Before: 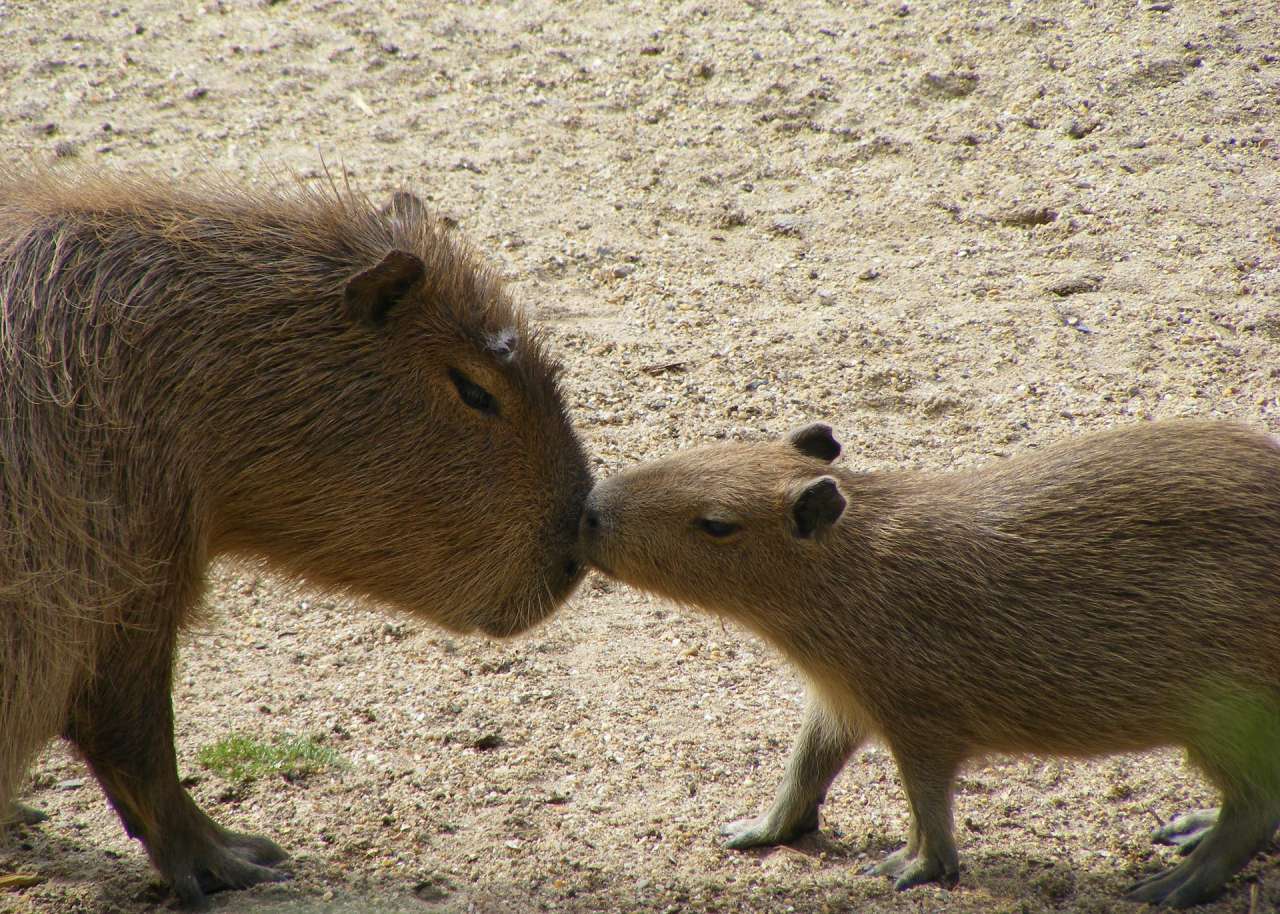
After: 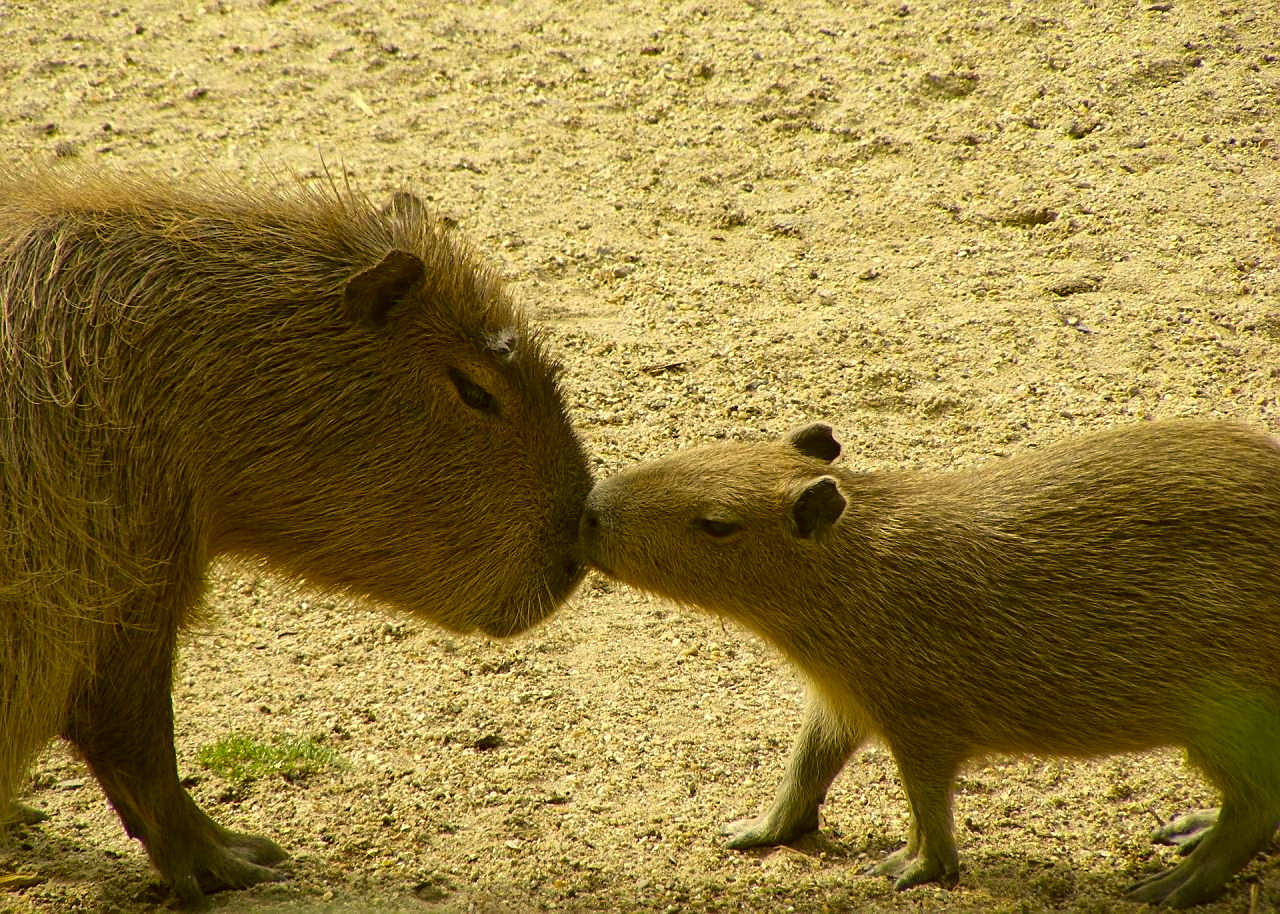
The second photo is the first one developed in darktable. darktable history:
exposure: compensate highlight preservation false
sharpen: on, module defaults
color correction: highlights a* 0.162, highlights b* 29.53, shadows a* -0.162, shadows b* 21.09
